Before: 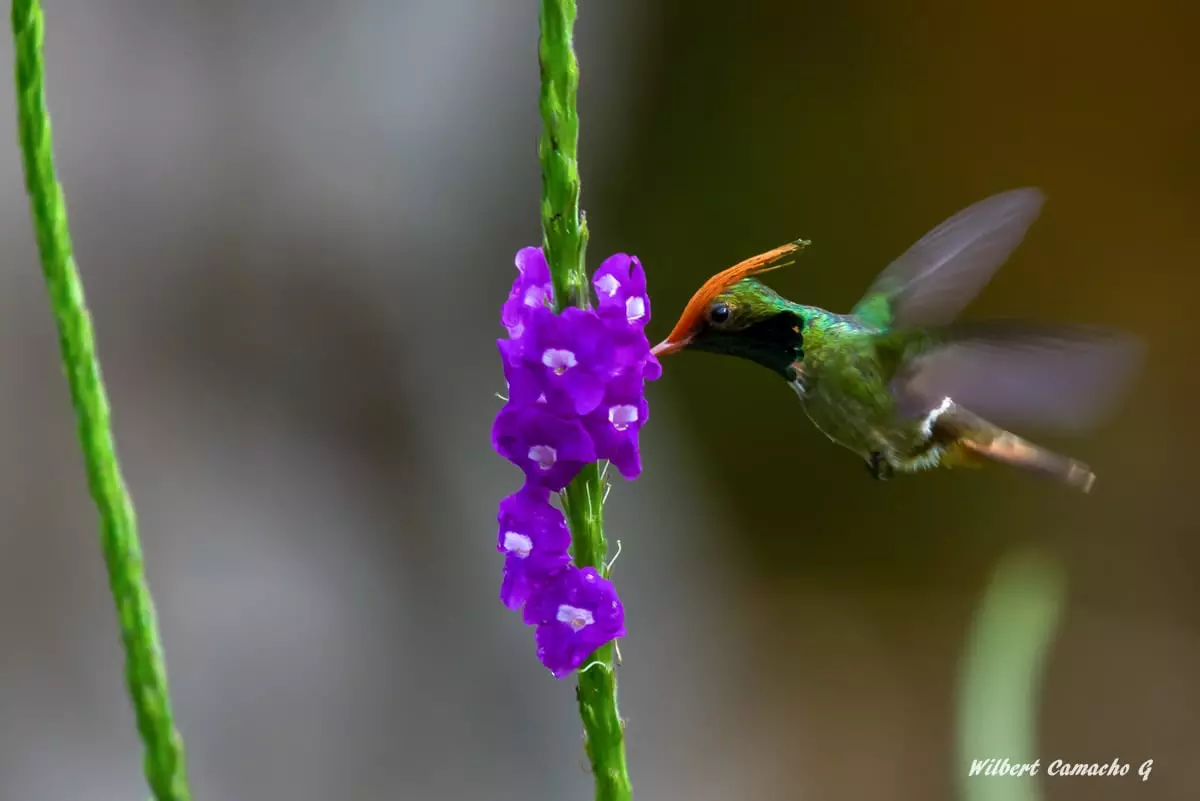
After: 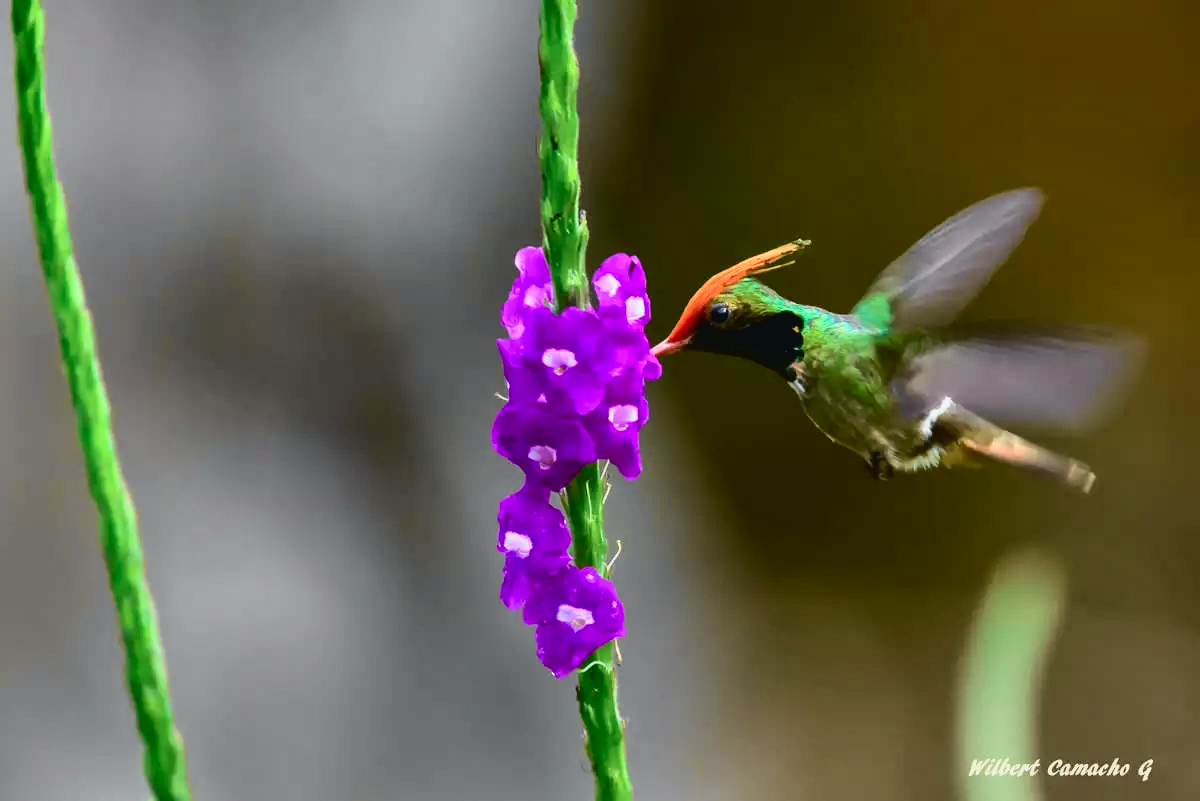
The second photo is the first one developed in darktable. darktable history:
tone curve: curves: ch0 [(0, 0.026) (0.058, 0.036) (0.246, 0.214) (0.437, 0.498) (0.55, 0.644) (0.657, 0.767) (0.822, 0.9) (1, 0.961)]; ch1 [(0, 0) (0.346, 0.307) (0.408, 0.369) (0.453, 0.457) (0.476, 0.489) (0.502, 0.498) (0.521, 0.515) (0.537, 0.531) (0.612, 0.641) (0.676, 0.728) (1, 1)]; ch2 [(0, 0) (0.346, 0.34) (0.434, 0.46) (0.485, 0.494) (0.5, 0.494) (0.511, 0.508) (0.537, 0.564) (0.579, 0.599) (0.663, 0.67) (1, 1)], color space Lab, independent channels, preserve colors none
shadows and highlights: radius 100.41, shadows 50.55, highlights -64.36, highlights color adjustment 49.82%, soften with gaussian
